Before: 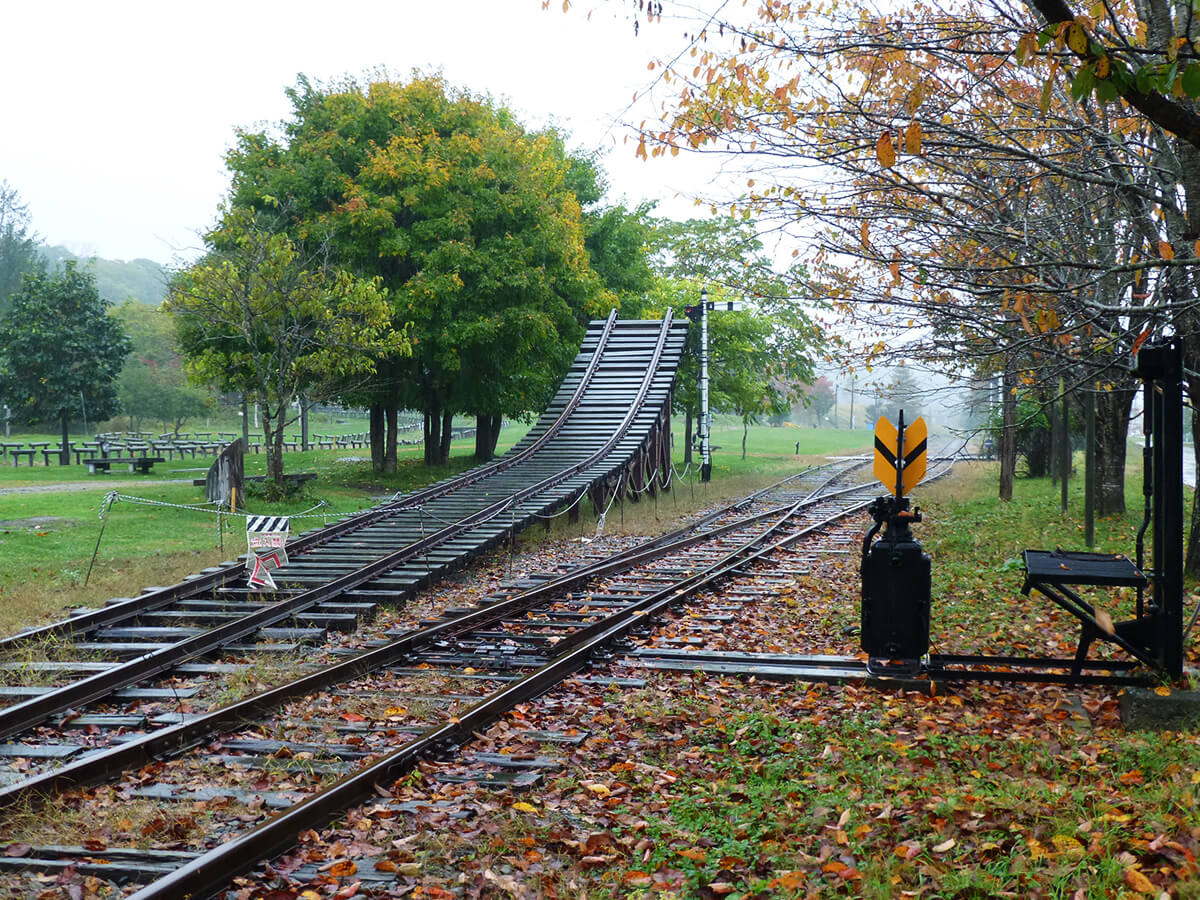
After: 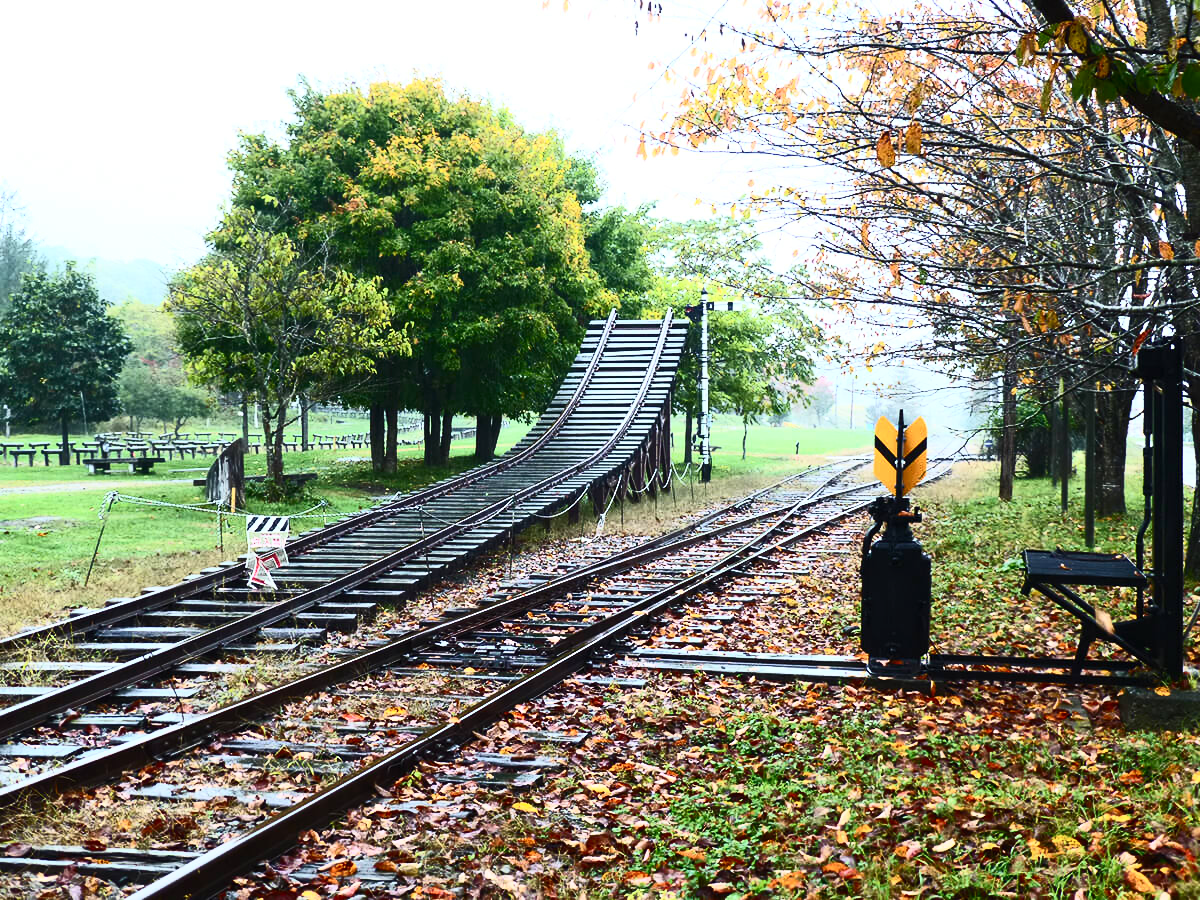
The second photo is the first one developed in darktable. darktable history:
contrast brightness saturation: contrast 0.62, brightness 0.329, saturation 0.15
